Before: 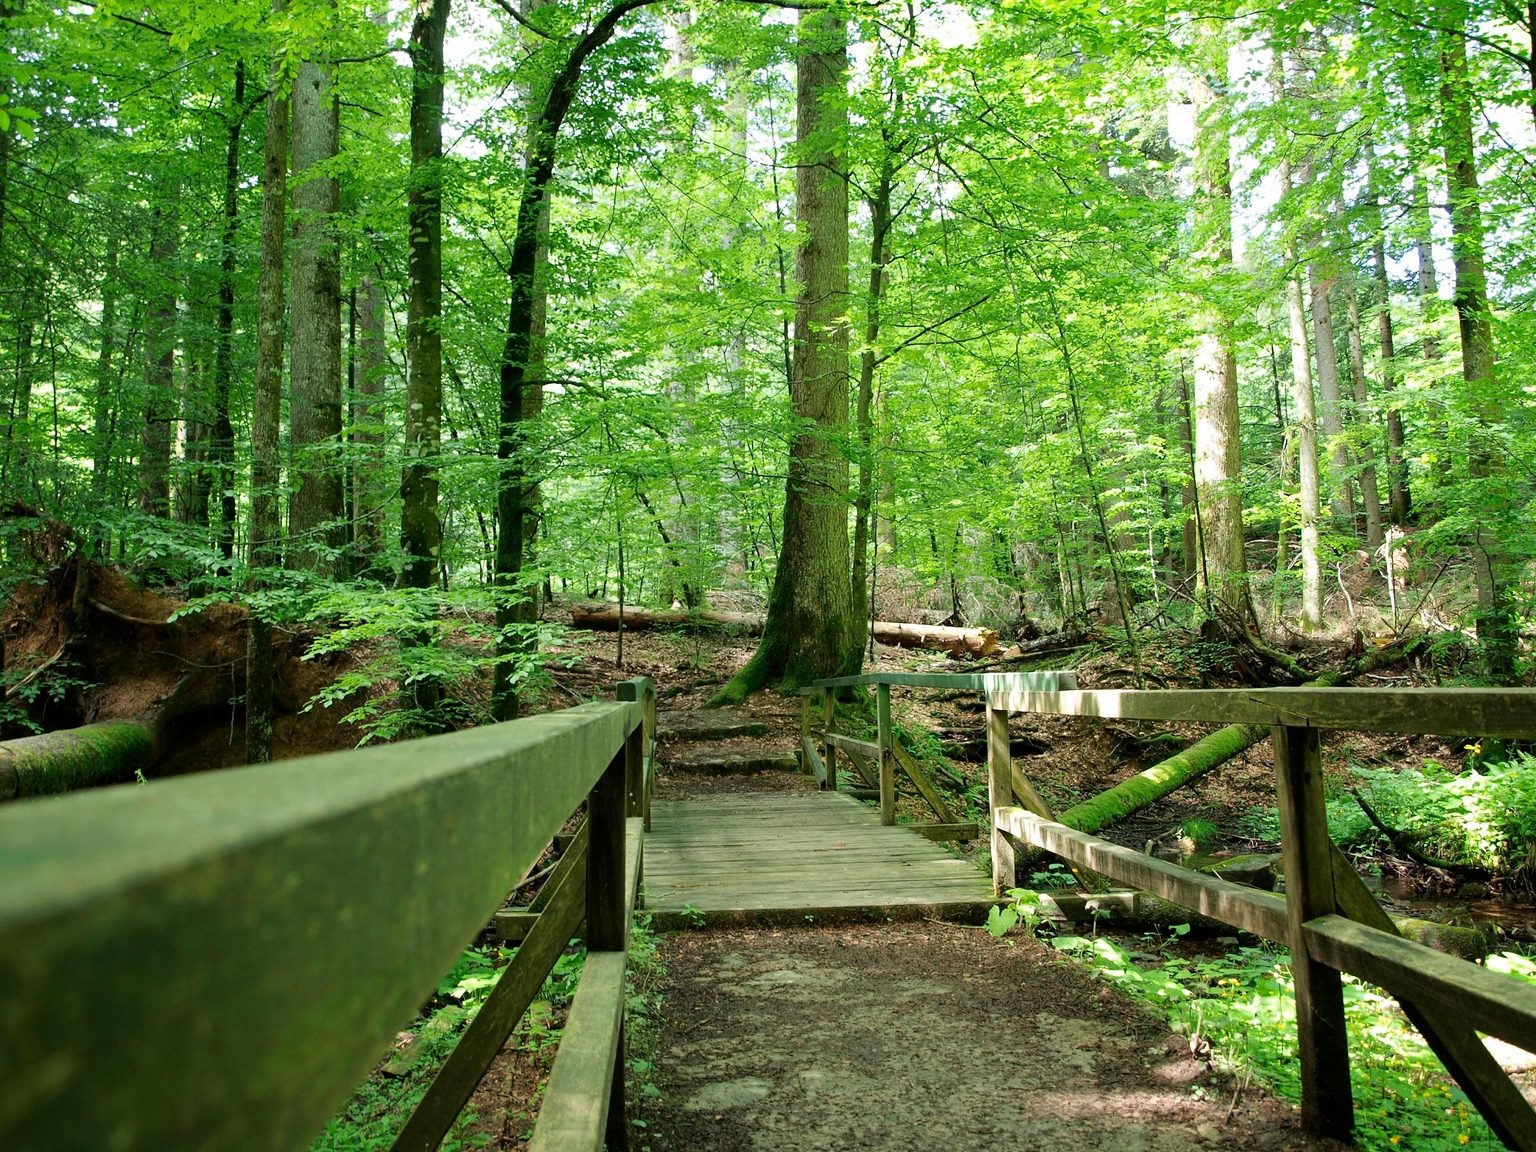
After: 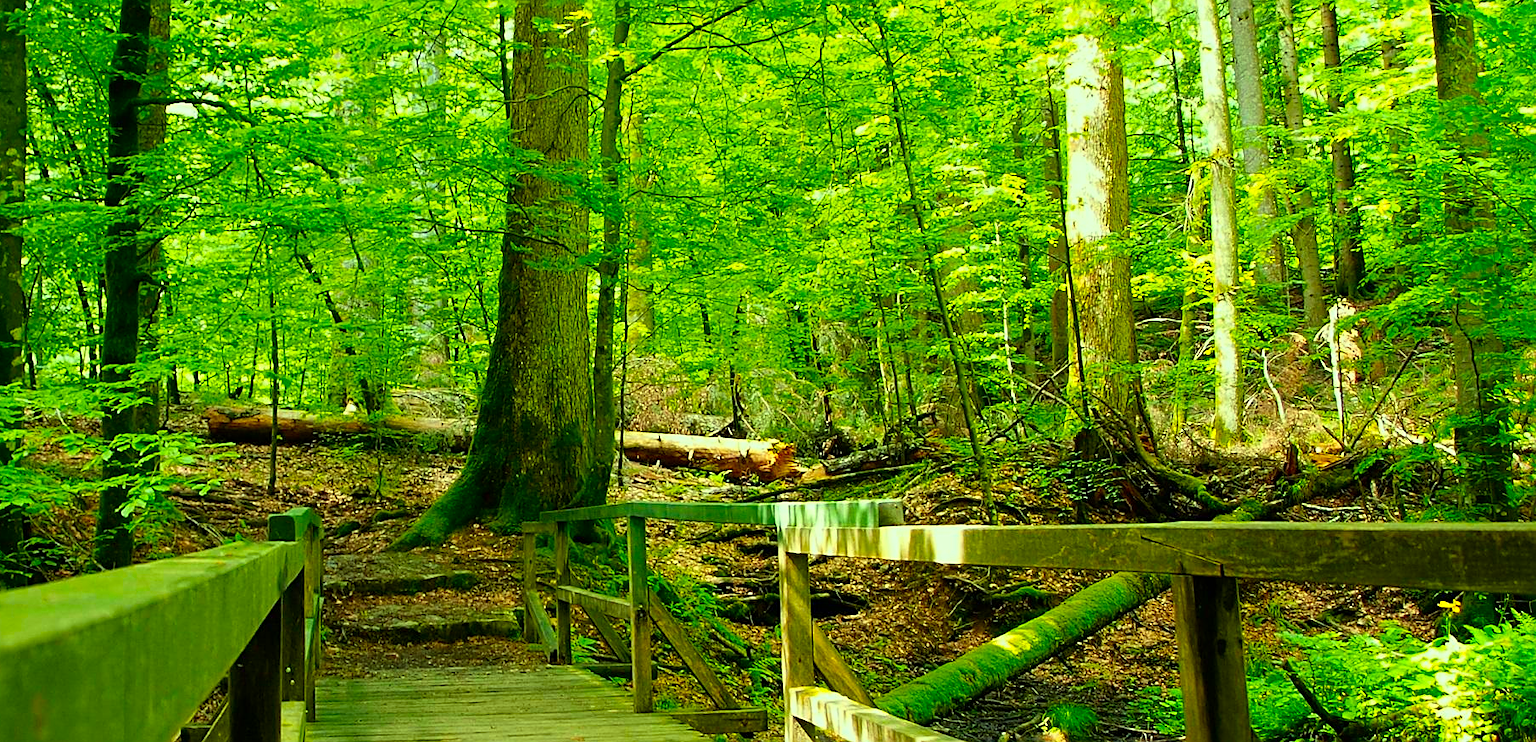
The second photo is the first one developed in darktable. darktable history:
color correction: highlights a* -11.07, highlights b* 9.81, saturation 1.71
crop and rotate: left 27.509%, top 26.9%, bottom 26.372%
sharpen: on, module defaults
color zones: curves: ch1 [(0.239, 0.552) (0.75, 0.5)]; ch2 [(0.25, 0.462) (0.749, 0.457)]
